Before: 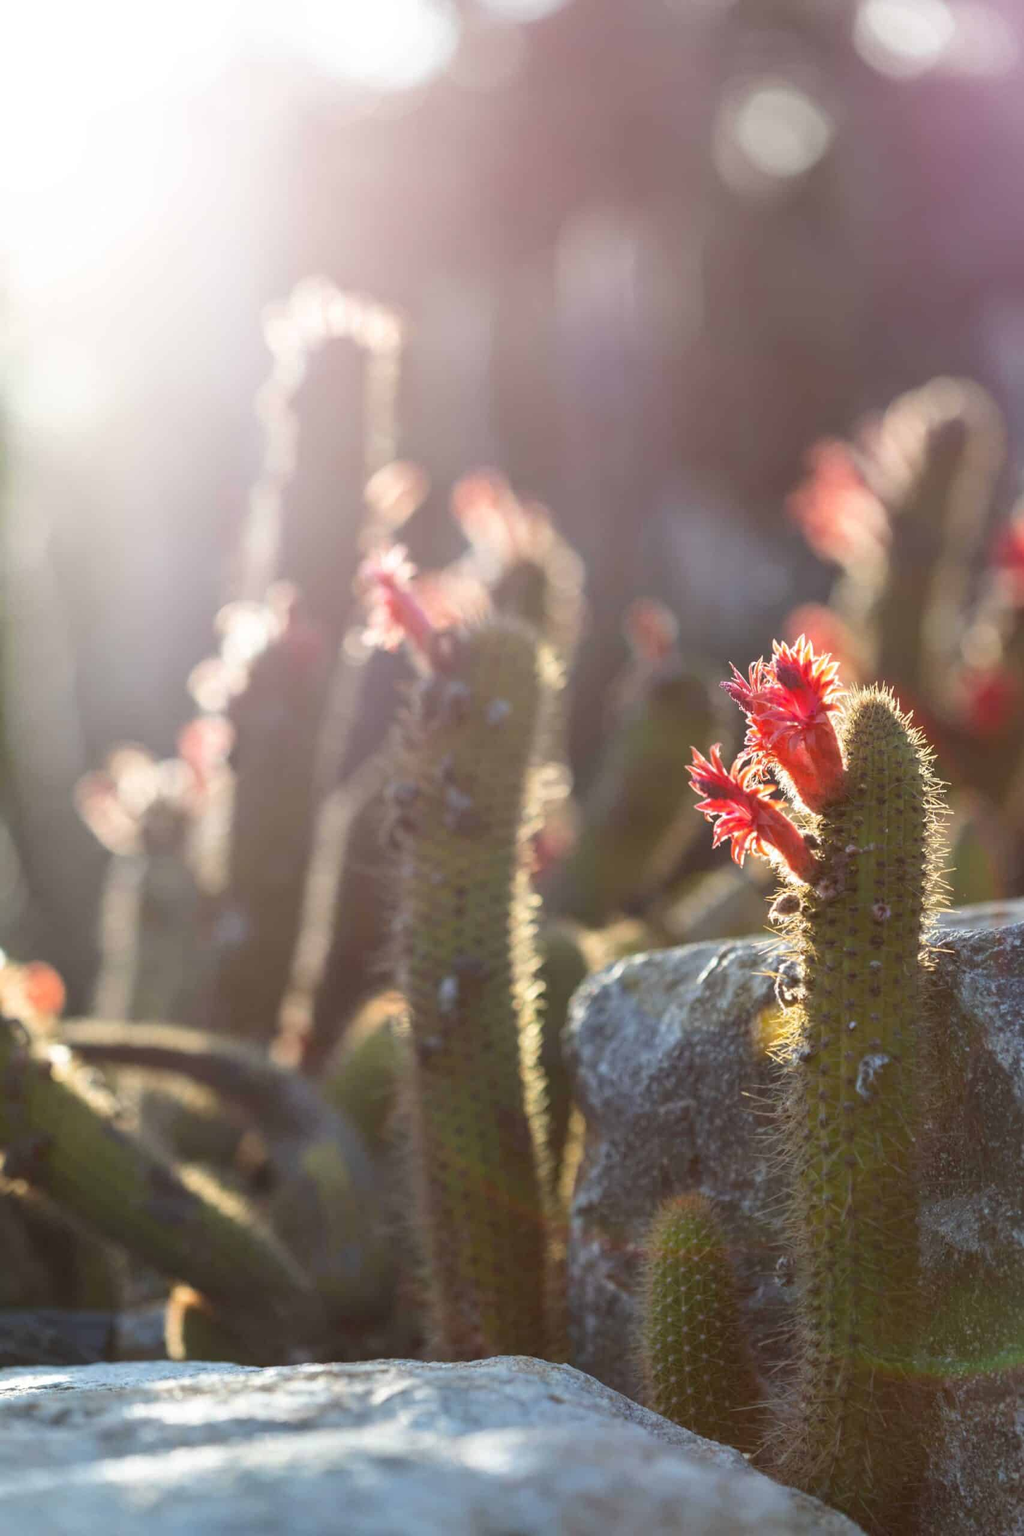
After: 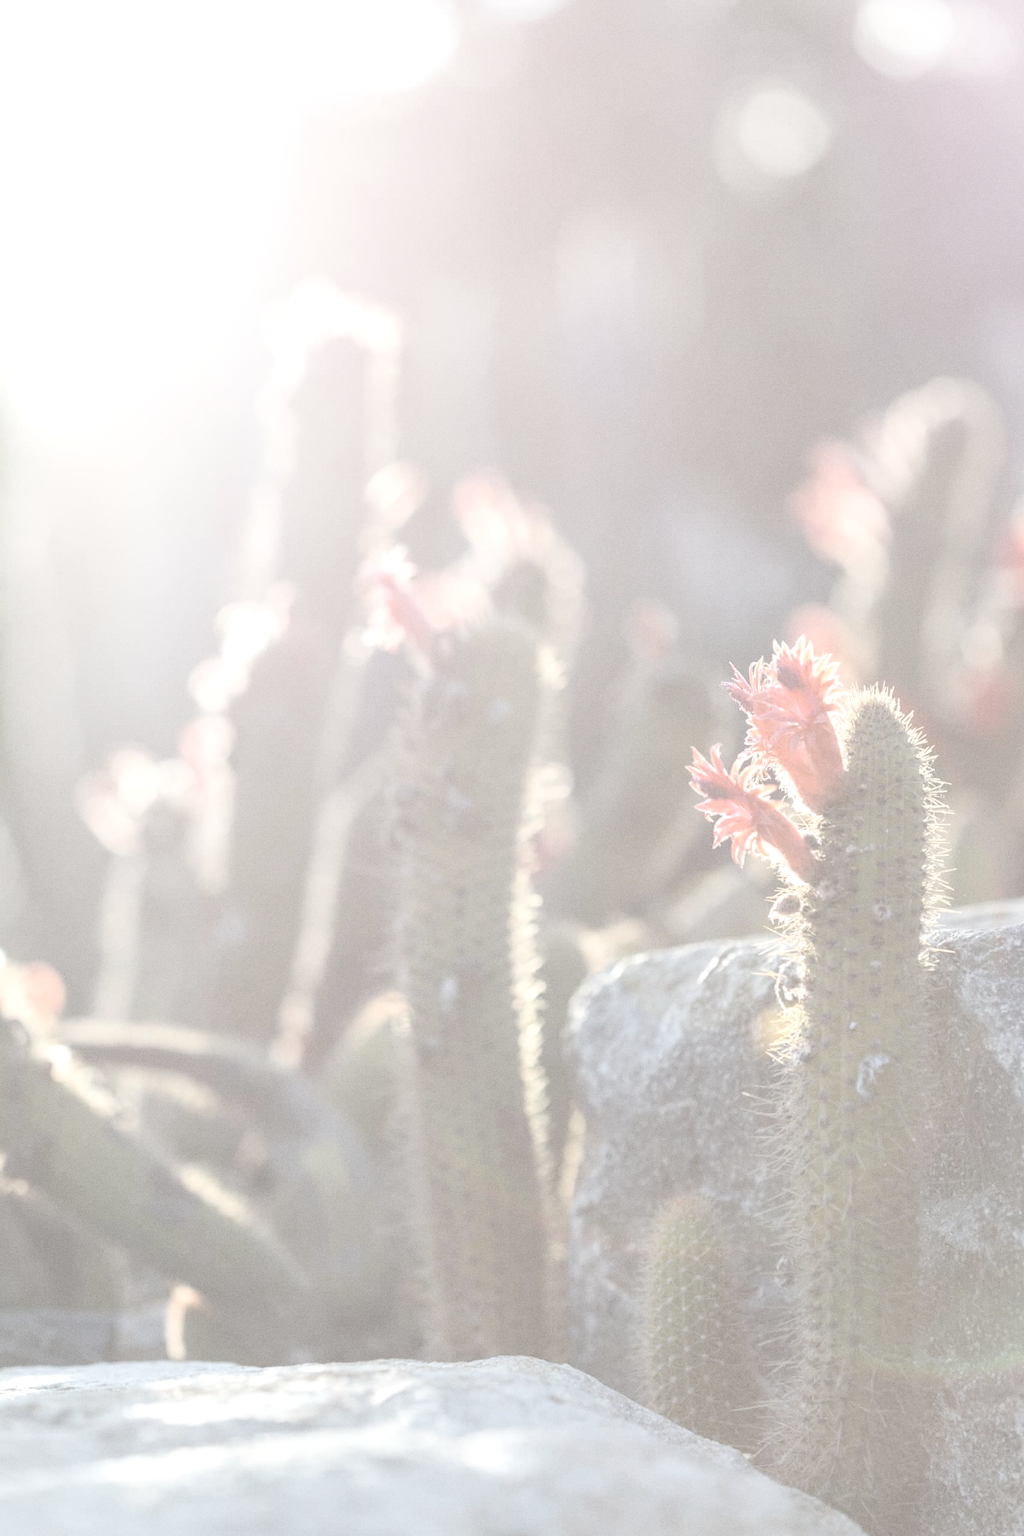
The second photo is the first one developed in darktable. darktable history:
grain: coarseness 0.09 ISO
exposure: black level correction 0, exposure 1.2 EV, compensate exposure bias true, compensate highlight preservation false
contrast brightness saturation: contrast -0.32, brightness 0.75, saturation -0.78
